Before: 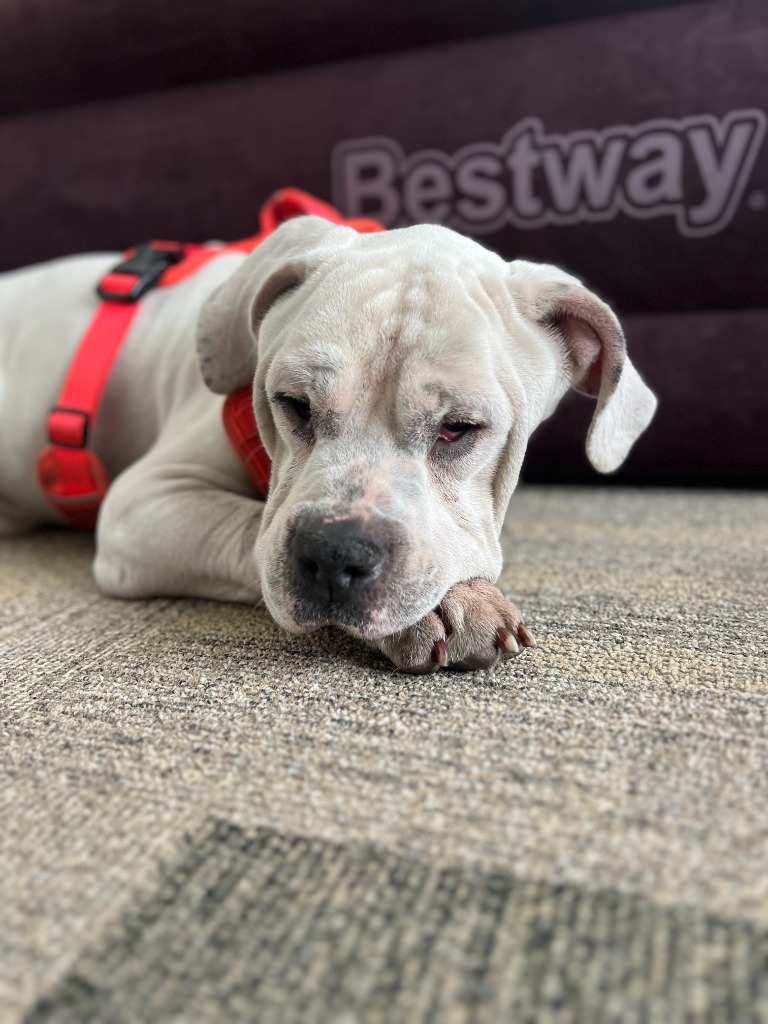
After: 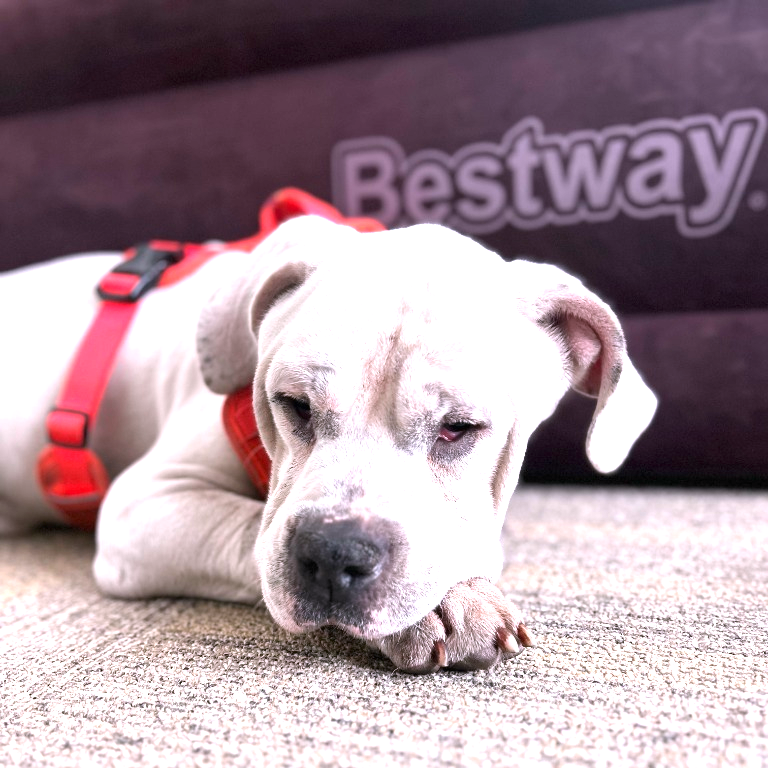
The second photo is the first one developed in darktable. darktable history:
white balance: red 1.066, blue 1.119
exposure: black level correction 0, exposure 1.1 EV, compensate highlight preservation false
crop: bottom 24.988%
